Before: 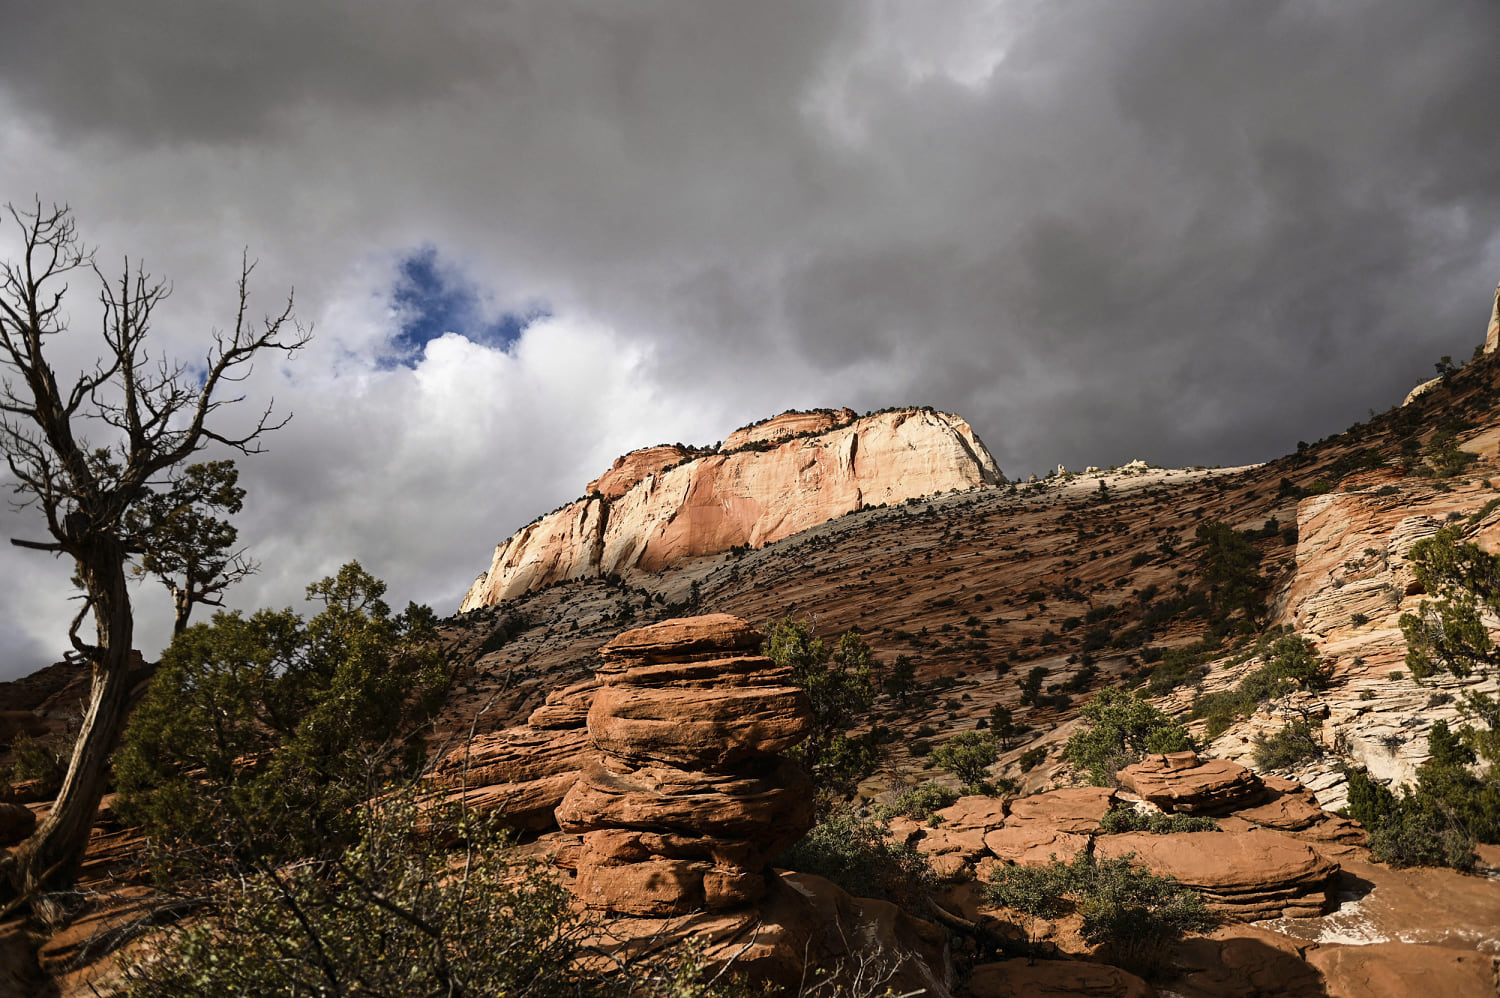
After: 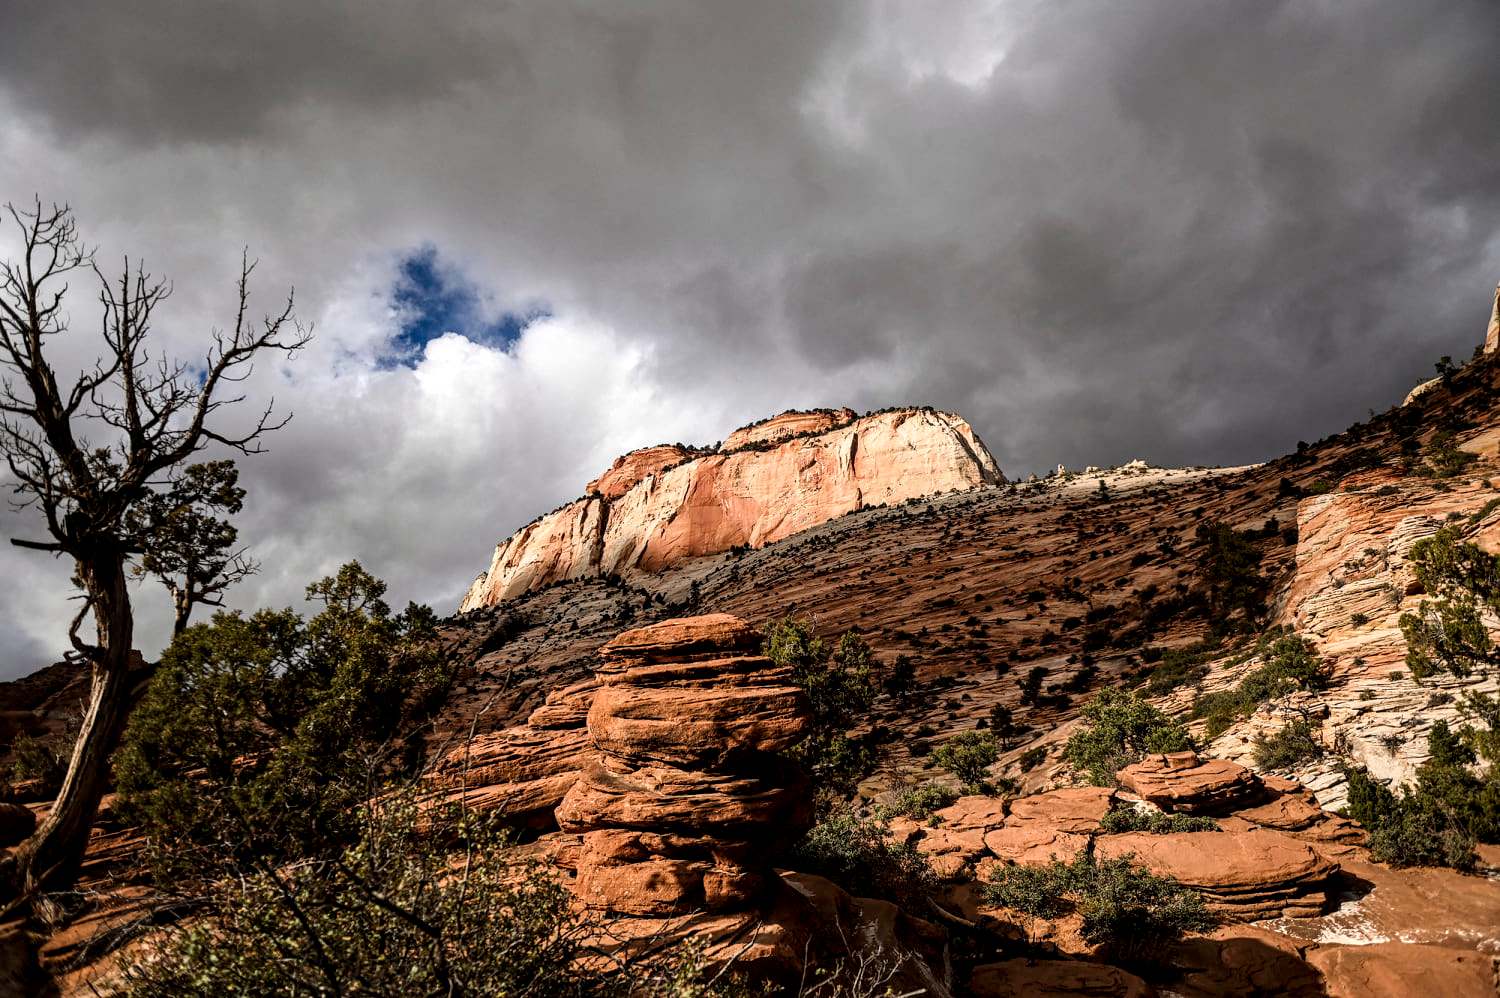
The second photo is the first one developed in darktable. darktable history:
local contrast: highlights 41%, shadows 64%, detail 136%, midtone range 0.515
